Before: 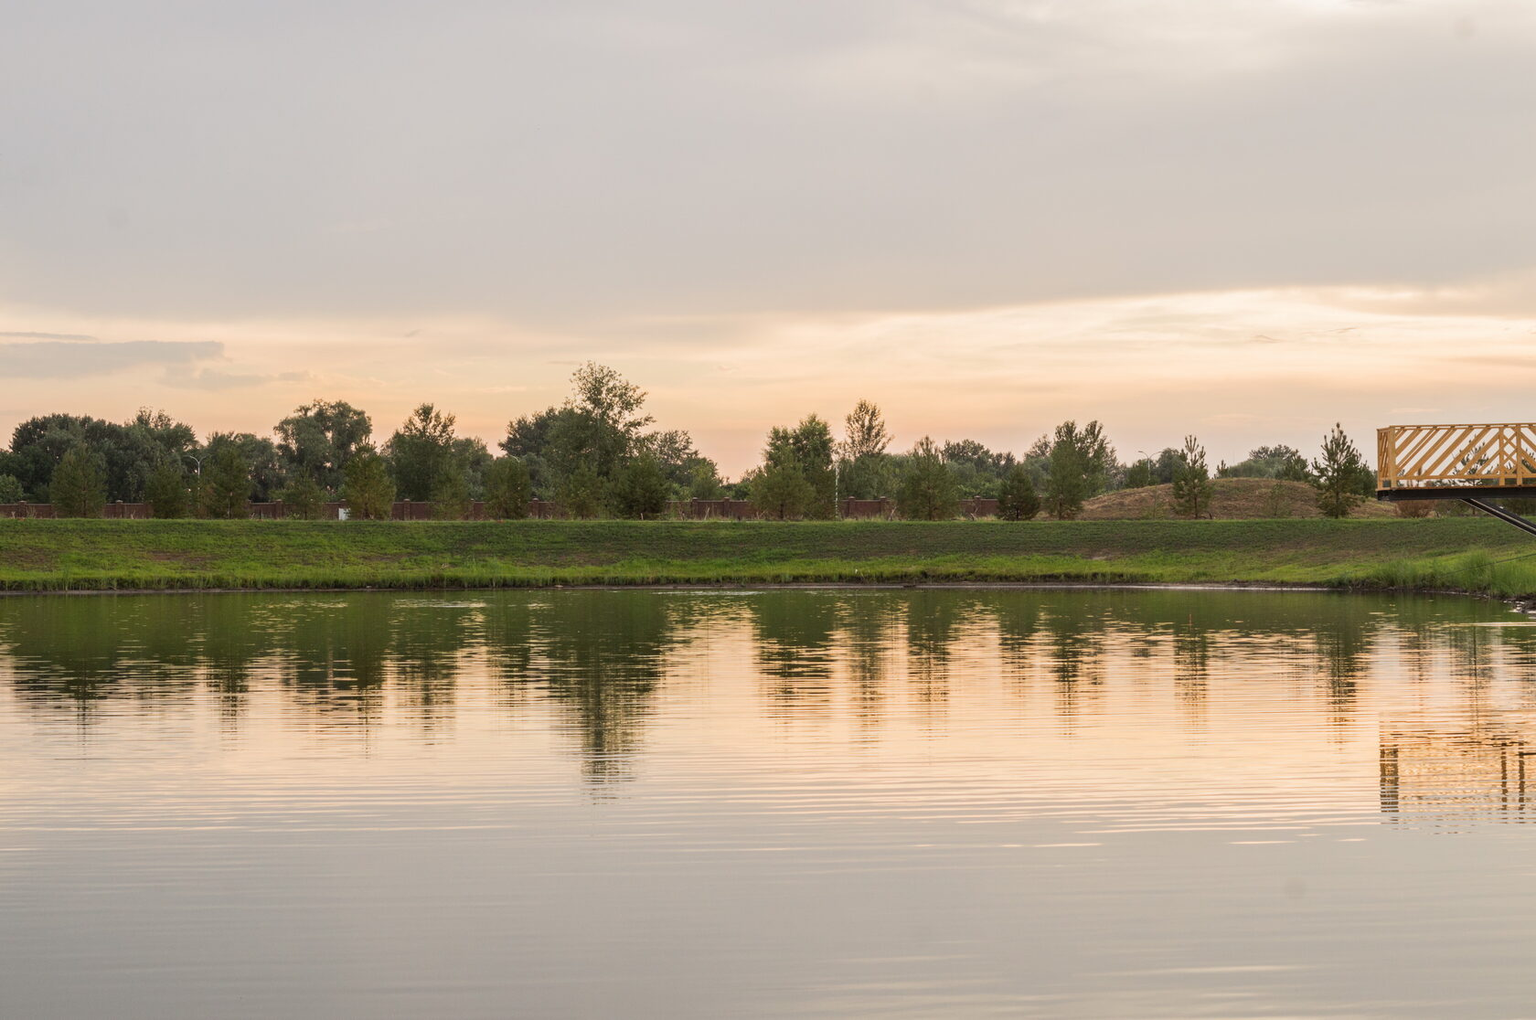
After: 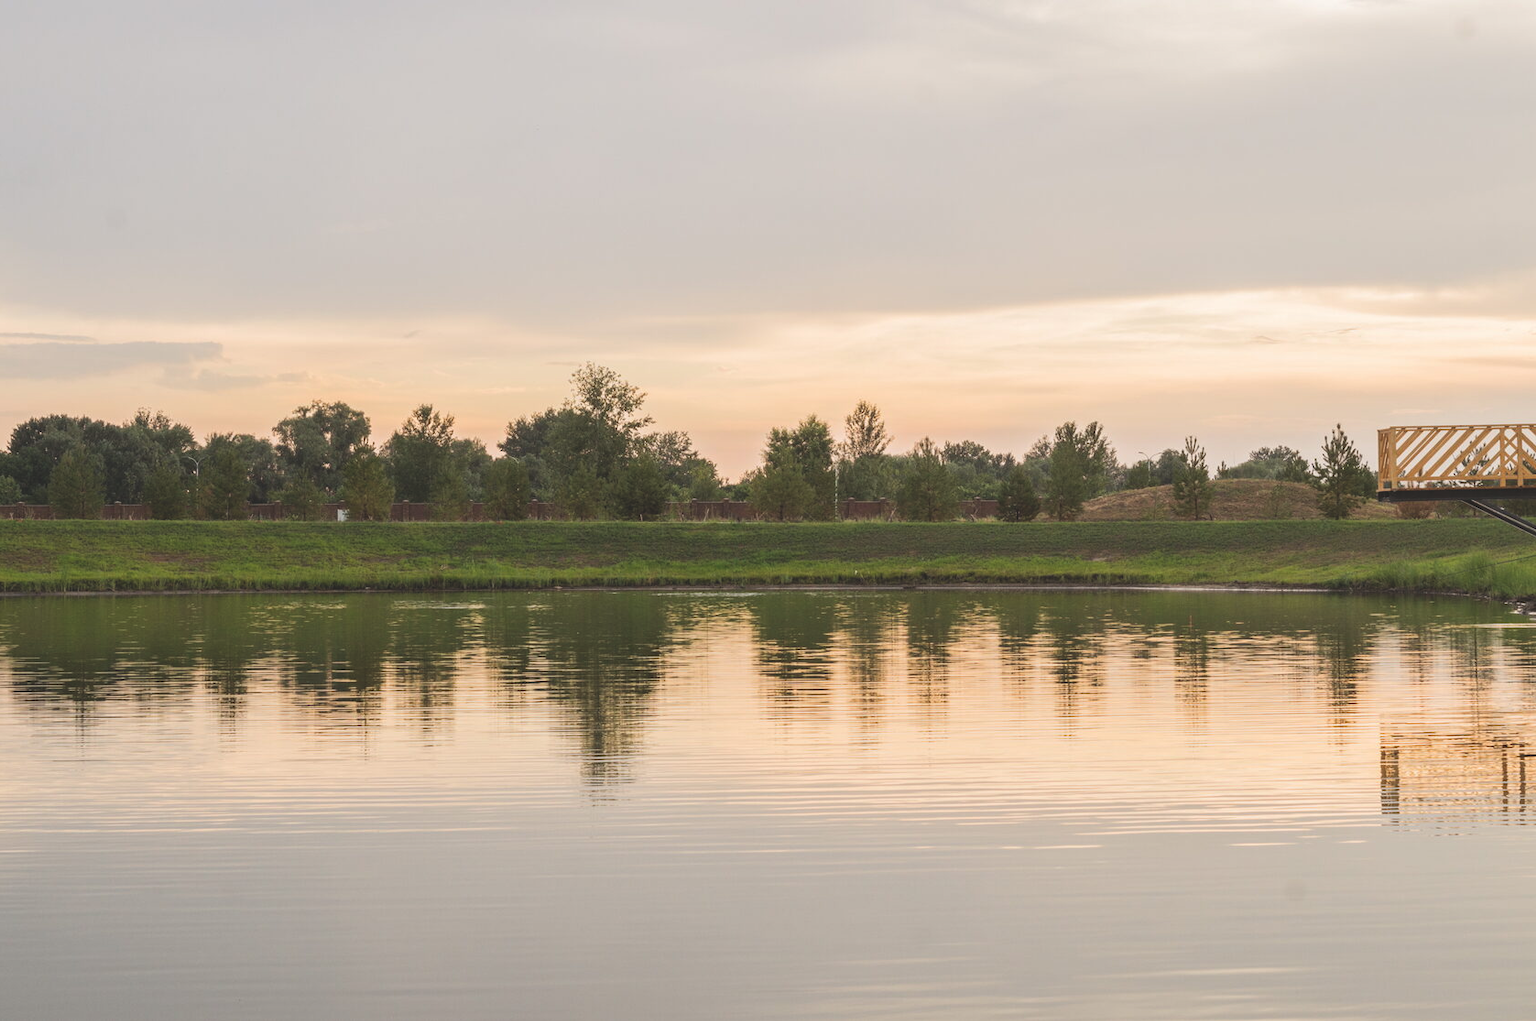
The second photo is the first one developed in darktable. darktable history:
crop: left 0.157%
exposure: black level correction -0.016, compensate exposure bias true, compensate highlight preservation false
